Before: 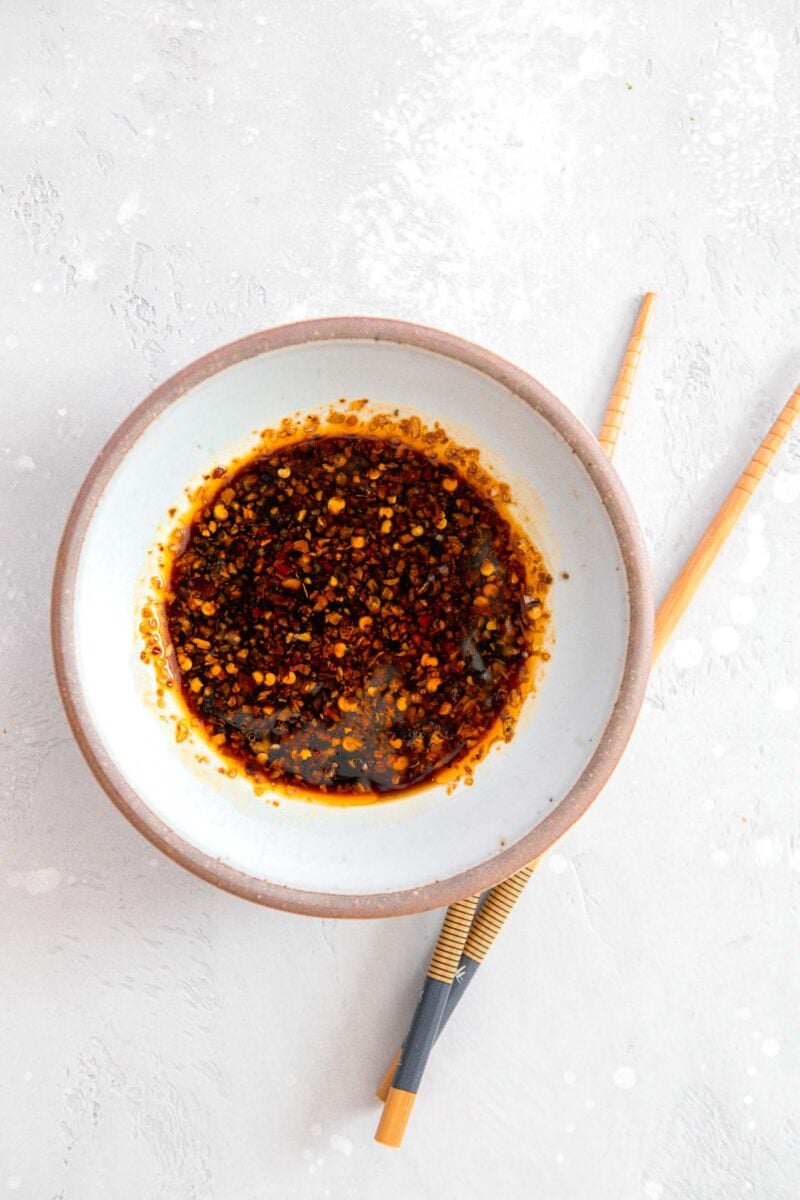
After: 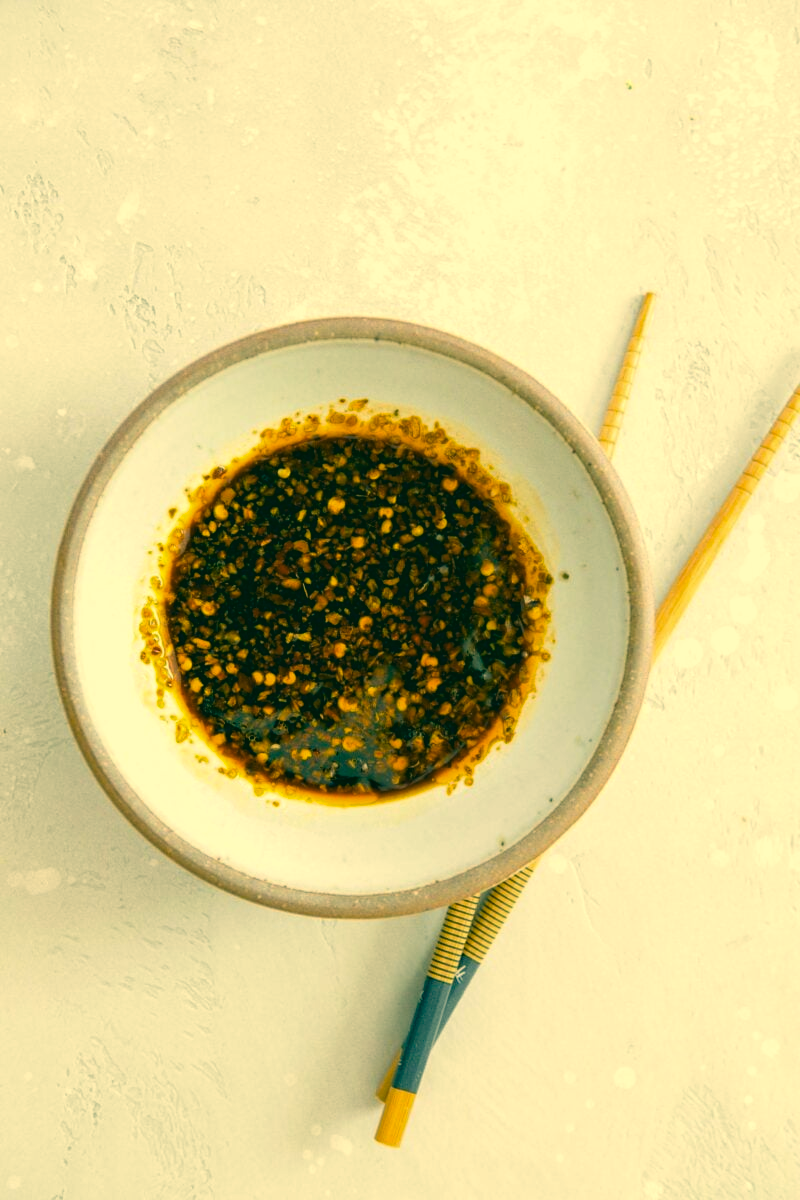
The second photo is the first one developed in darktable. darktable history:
haze removal: compatibility mode true, adaptive false
color correction: highlights a* 2.04, highlights b* 34.33, shadows a* -37.14, shadows b* -5.45
